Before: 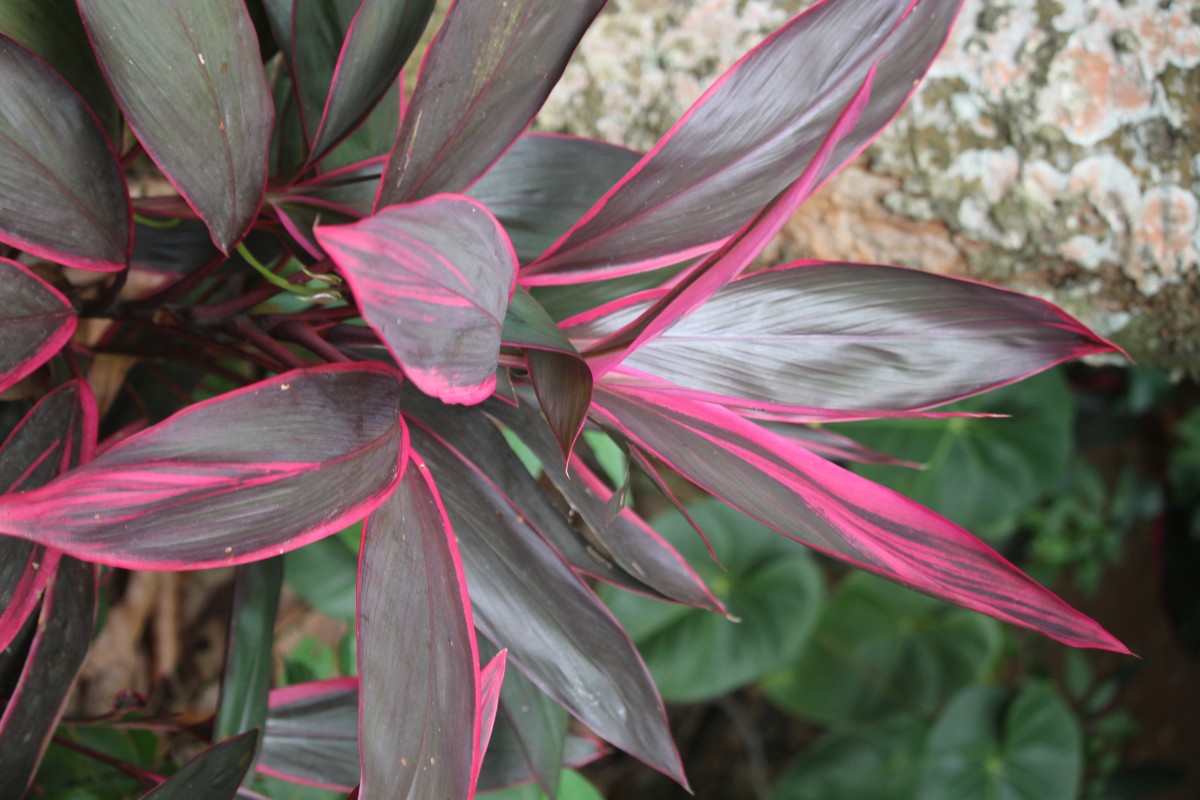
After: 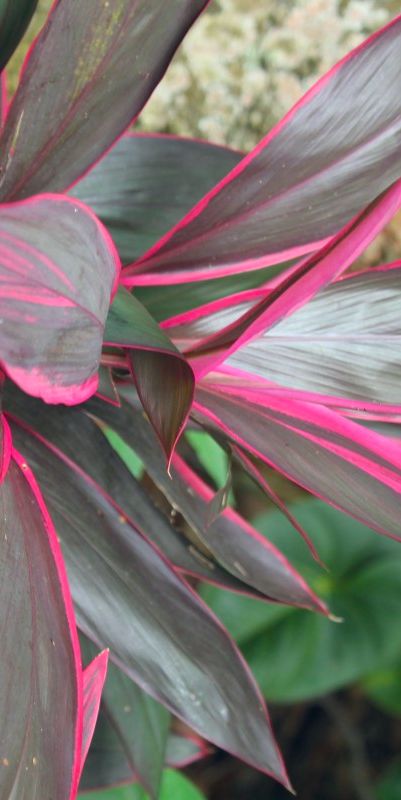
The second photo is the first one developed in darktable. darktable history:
color balance rgb: global offset › chroma 0.069%, global offset › hue 254.3°, linear chroma grading › global chroma 15.198%, perceptual saturation grading › global saturation 6.858%, perceptual saturation grading › shadows 4.156%
crop: left 33.2%, right 33.337%
color correction: highlights a* -4.24, highlights b* 6.49
